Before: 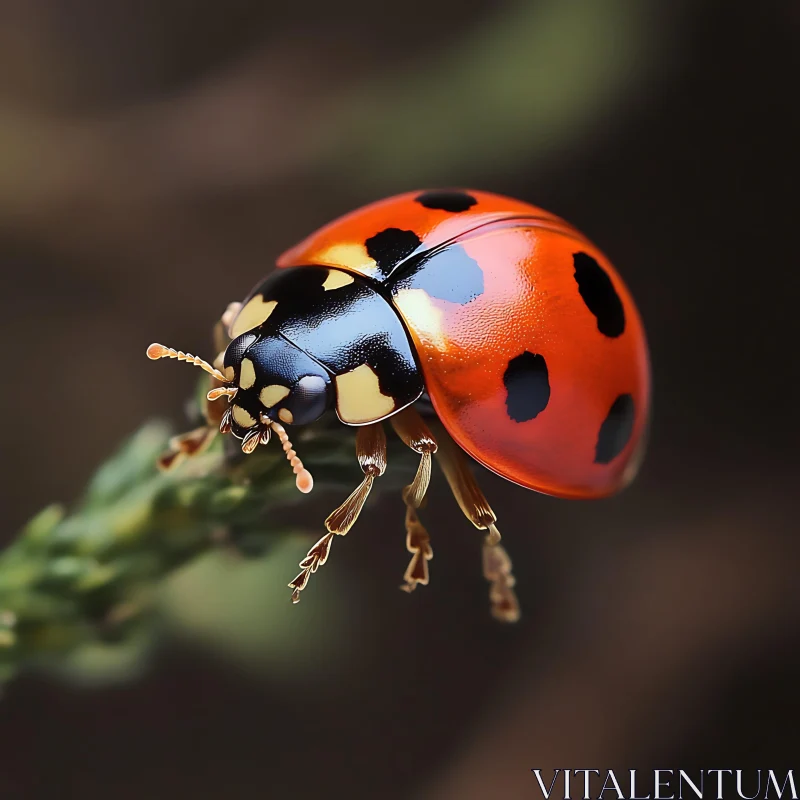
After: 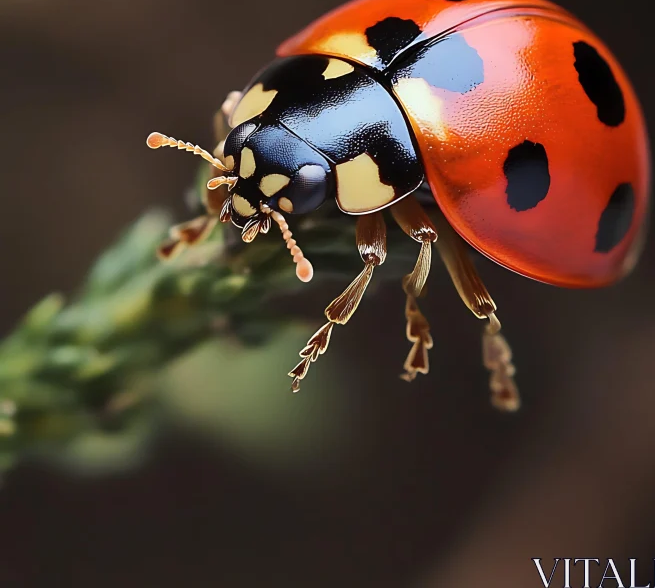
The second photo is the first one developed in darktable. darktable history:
crop: top 26.471%, right 18.018%
